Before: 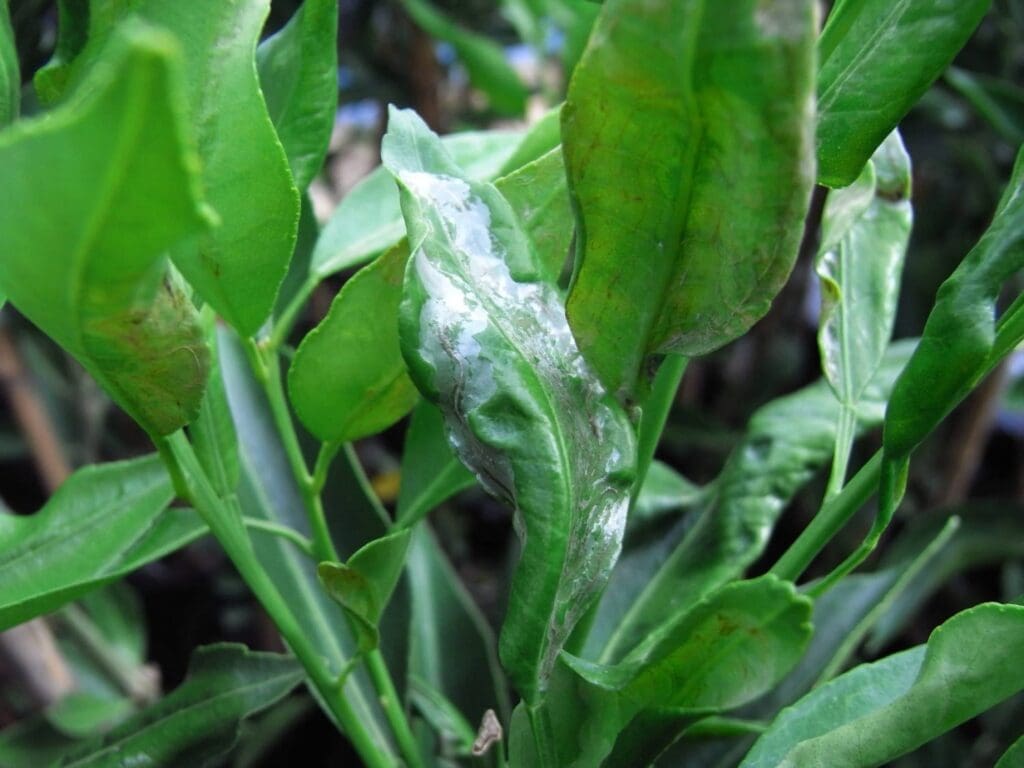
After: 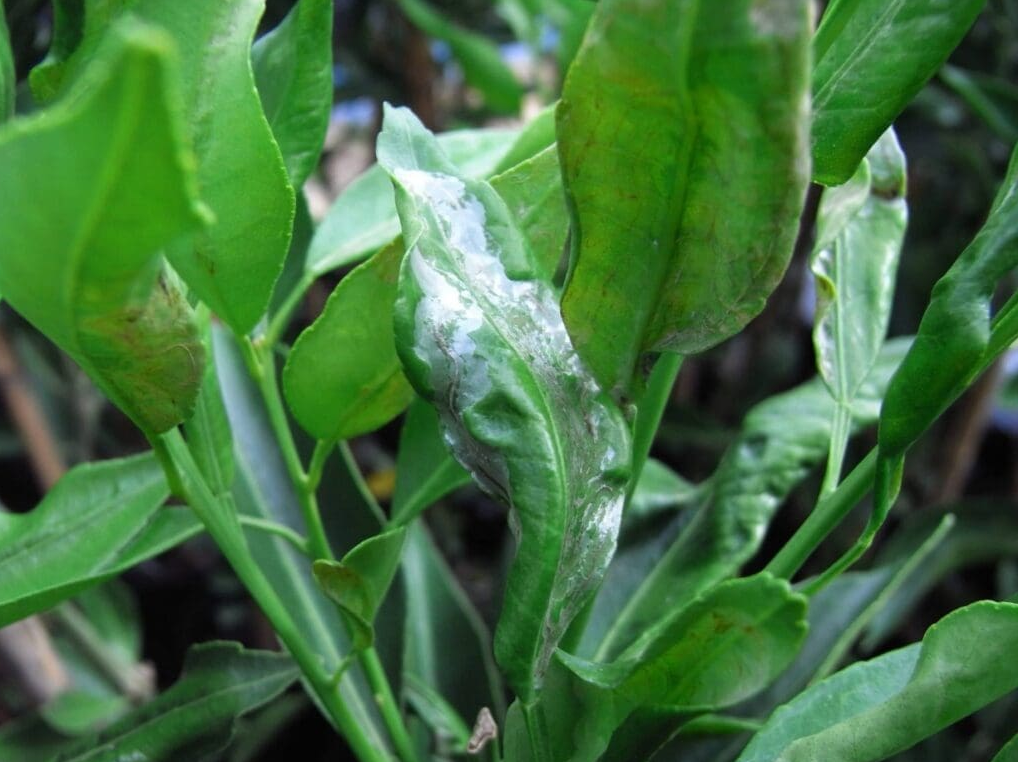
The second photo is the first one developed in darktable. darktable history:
crop and rotate: left 0.526%, top 0.315%, bottom 0.394%
